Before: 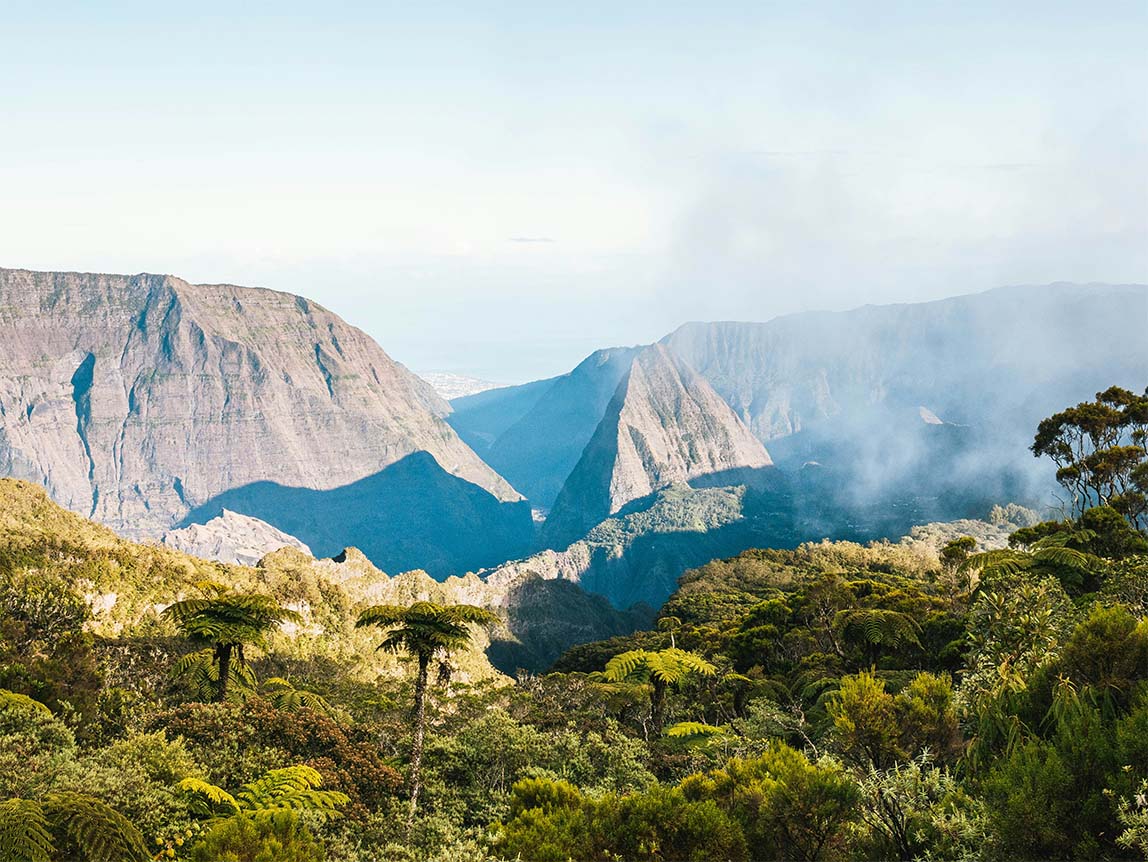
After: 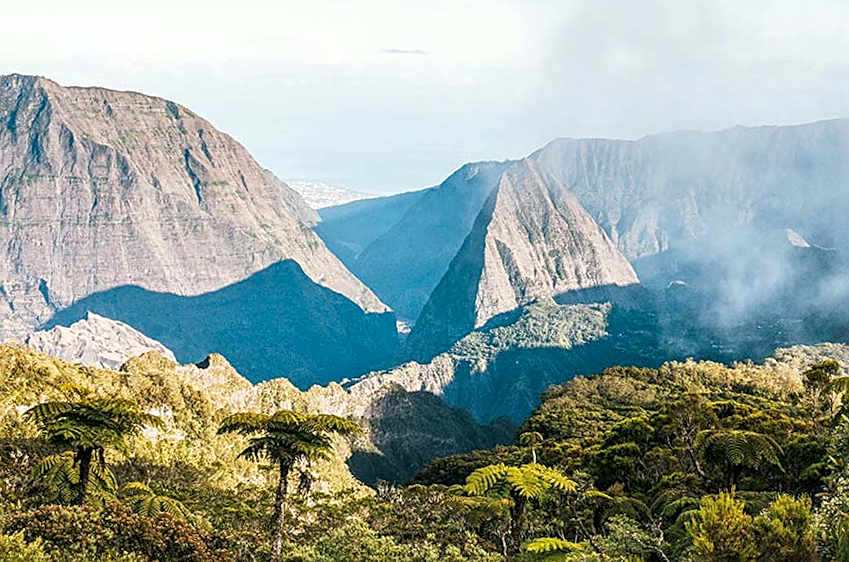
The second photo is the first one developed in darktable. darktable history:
rotate and perspective: rotation -1.77°, lens shift (horizontal) 0.004, automatic cropping off
sharpen: on, module defaults
local contrast: detail 130%
crop and rotate: angle -3.37°, left 9.79%, top 20.73%, right 12.42%, bottom 11.82%
